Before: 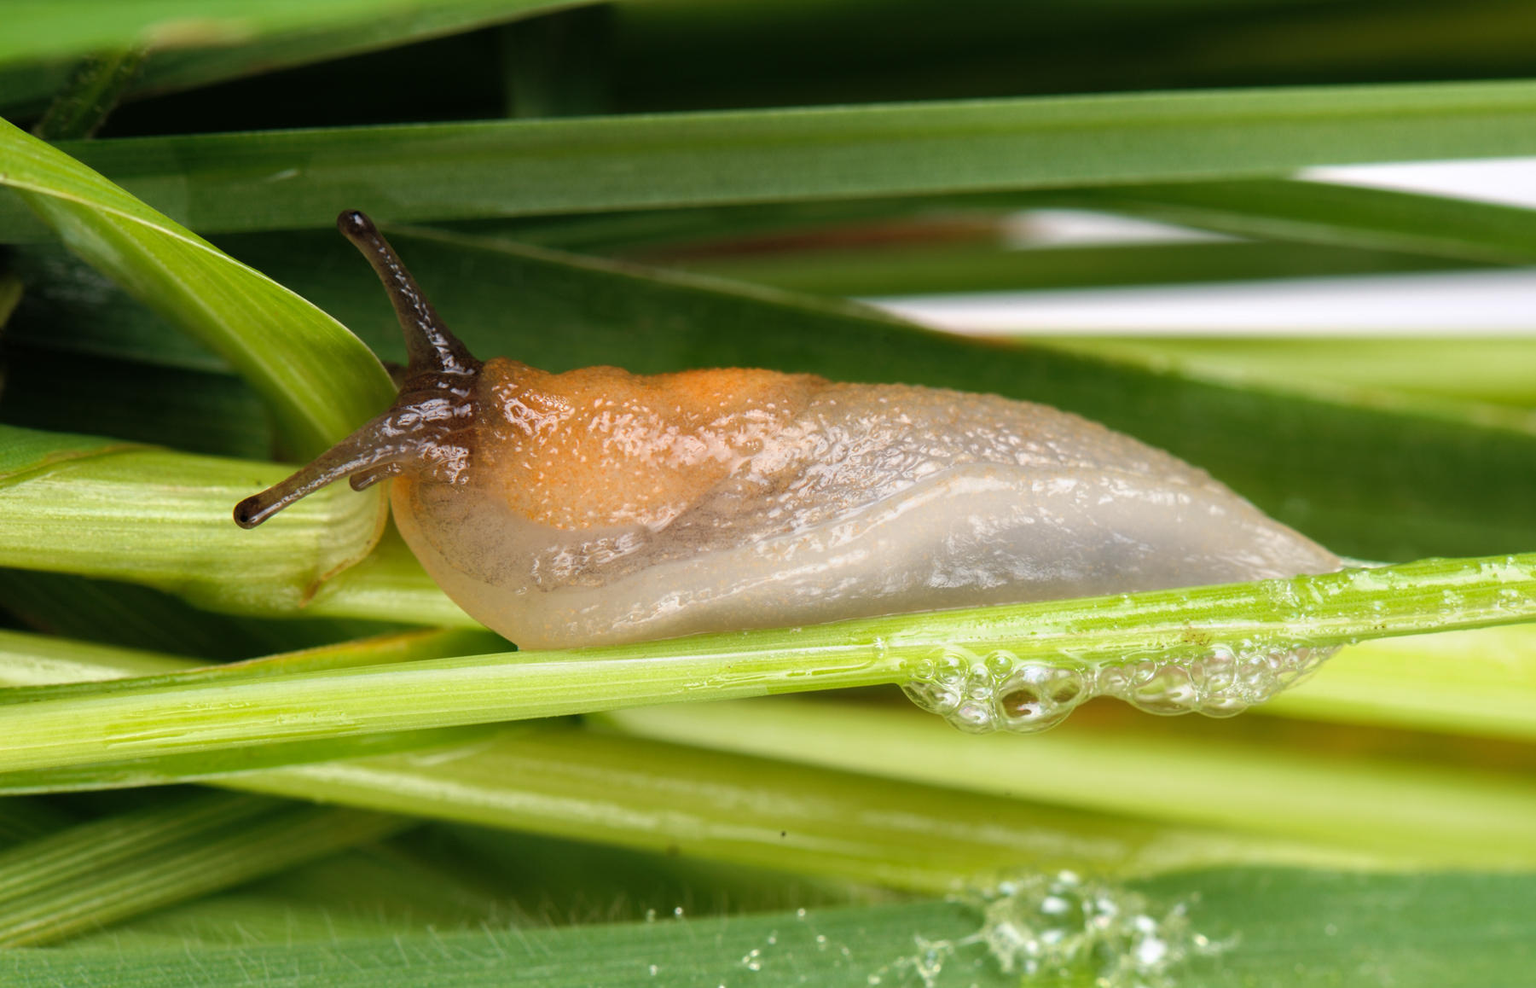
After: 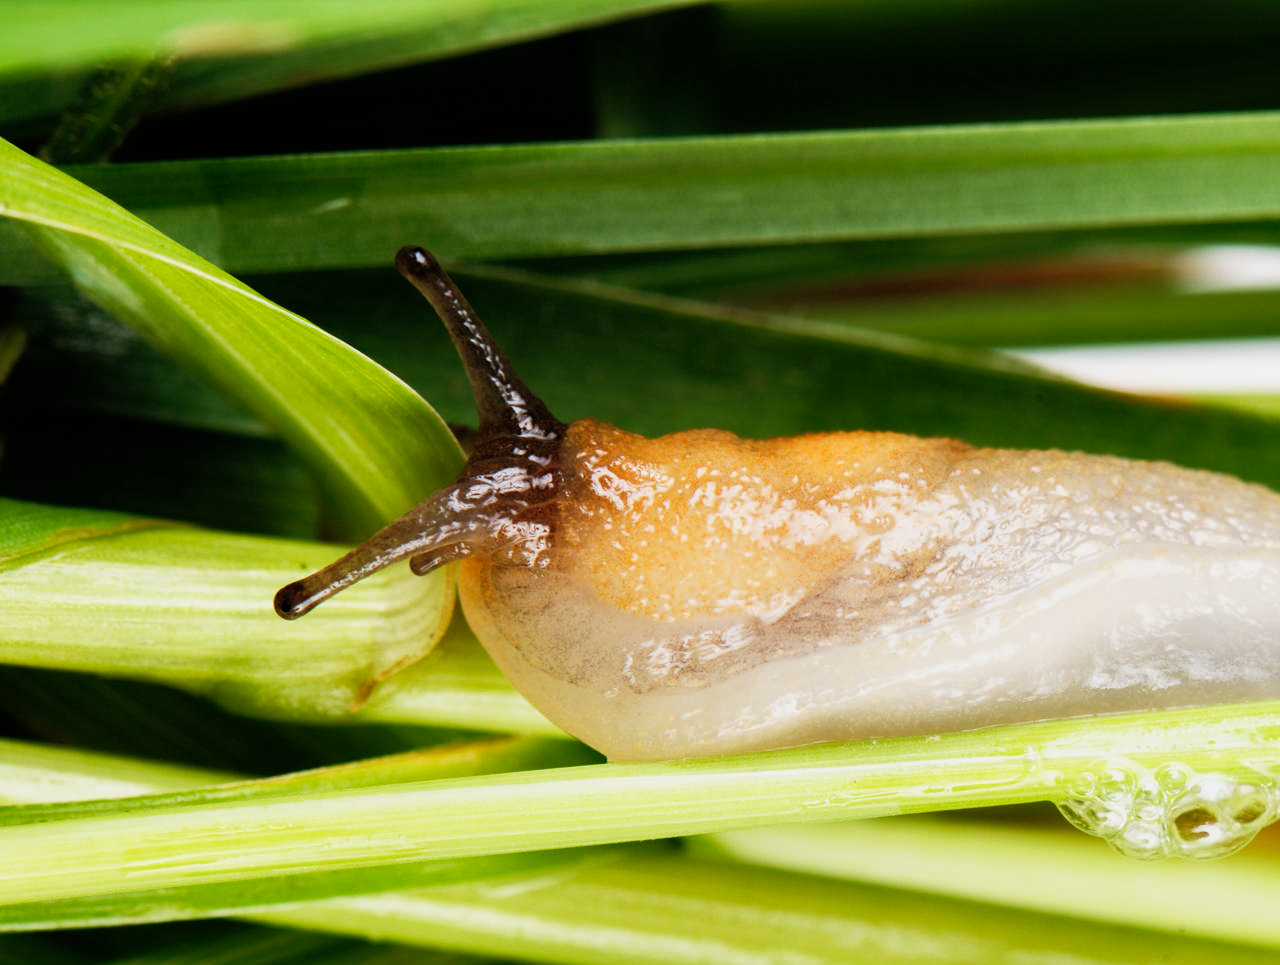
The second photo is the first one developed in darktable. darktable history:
sigmoid: contrast 1.7, skew 0.1, preserve hue 0%, red attenuation 0.1, red rotation 0.035, green attenuation 0.1, green rotation -0.017, blue attenuation 0.15, blue rotation -0.052, base primaries Rec2020
crop: right 28.885%, bottom 16.626%
exposure: black level correction 0.001, exposure 0.5 EV, compensate exposure bias true, compensate highlight preservation false
